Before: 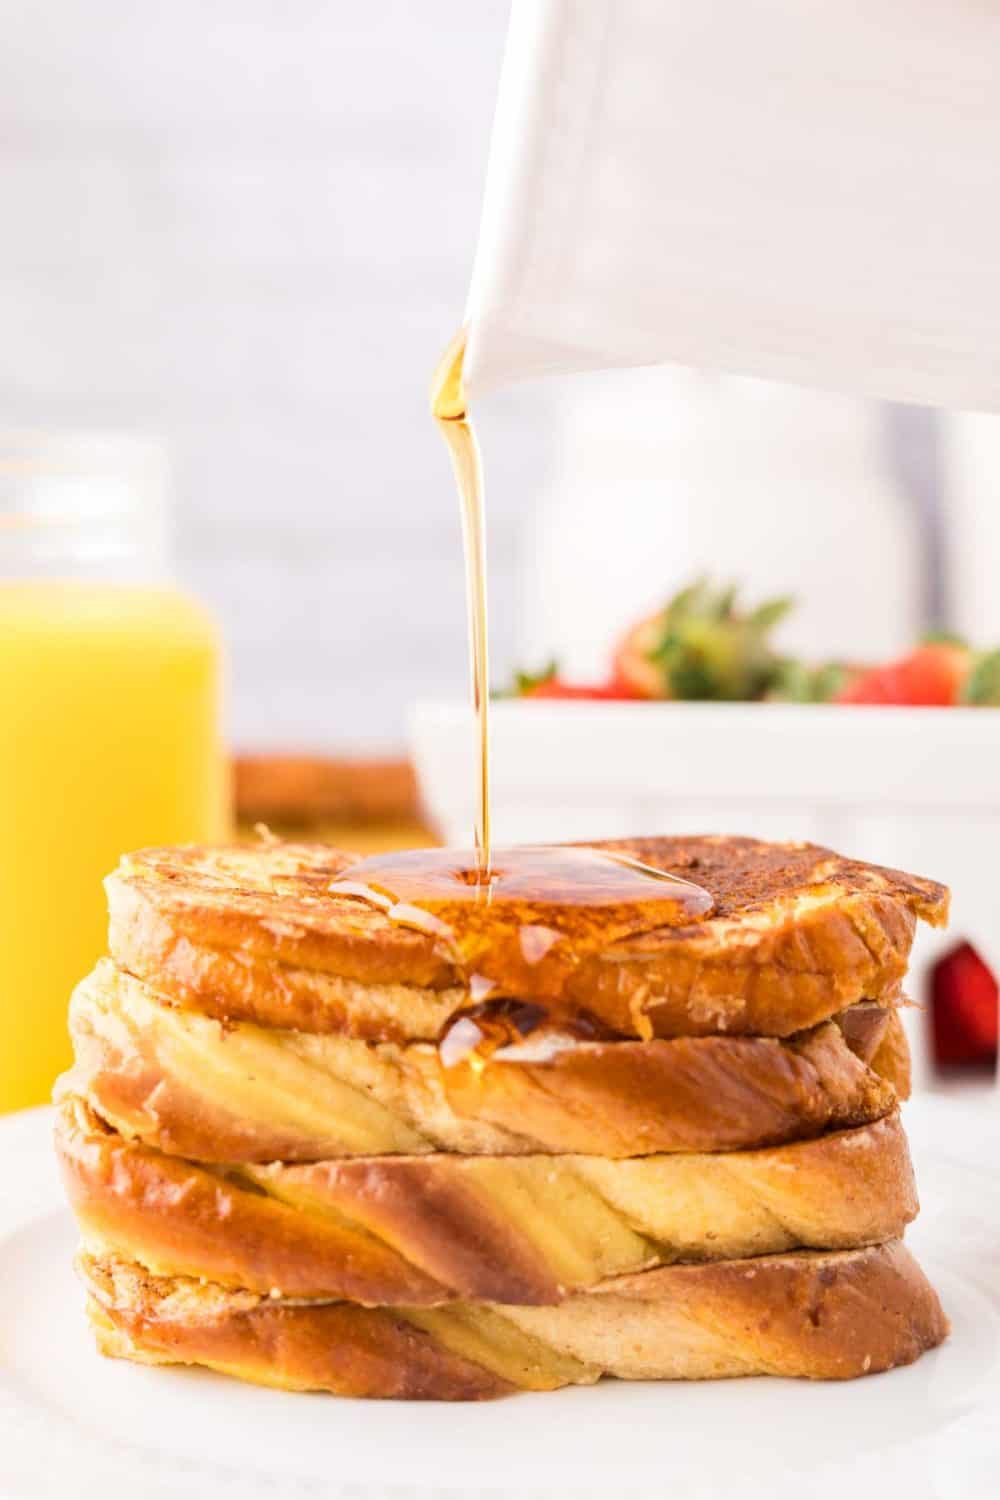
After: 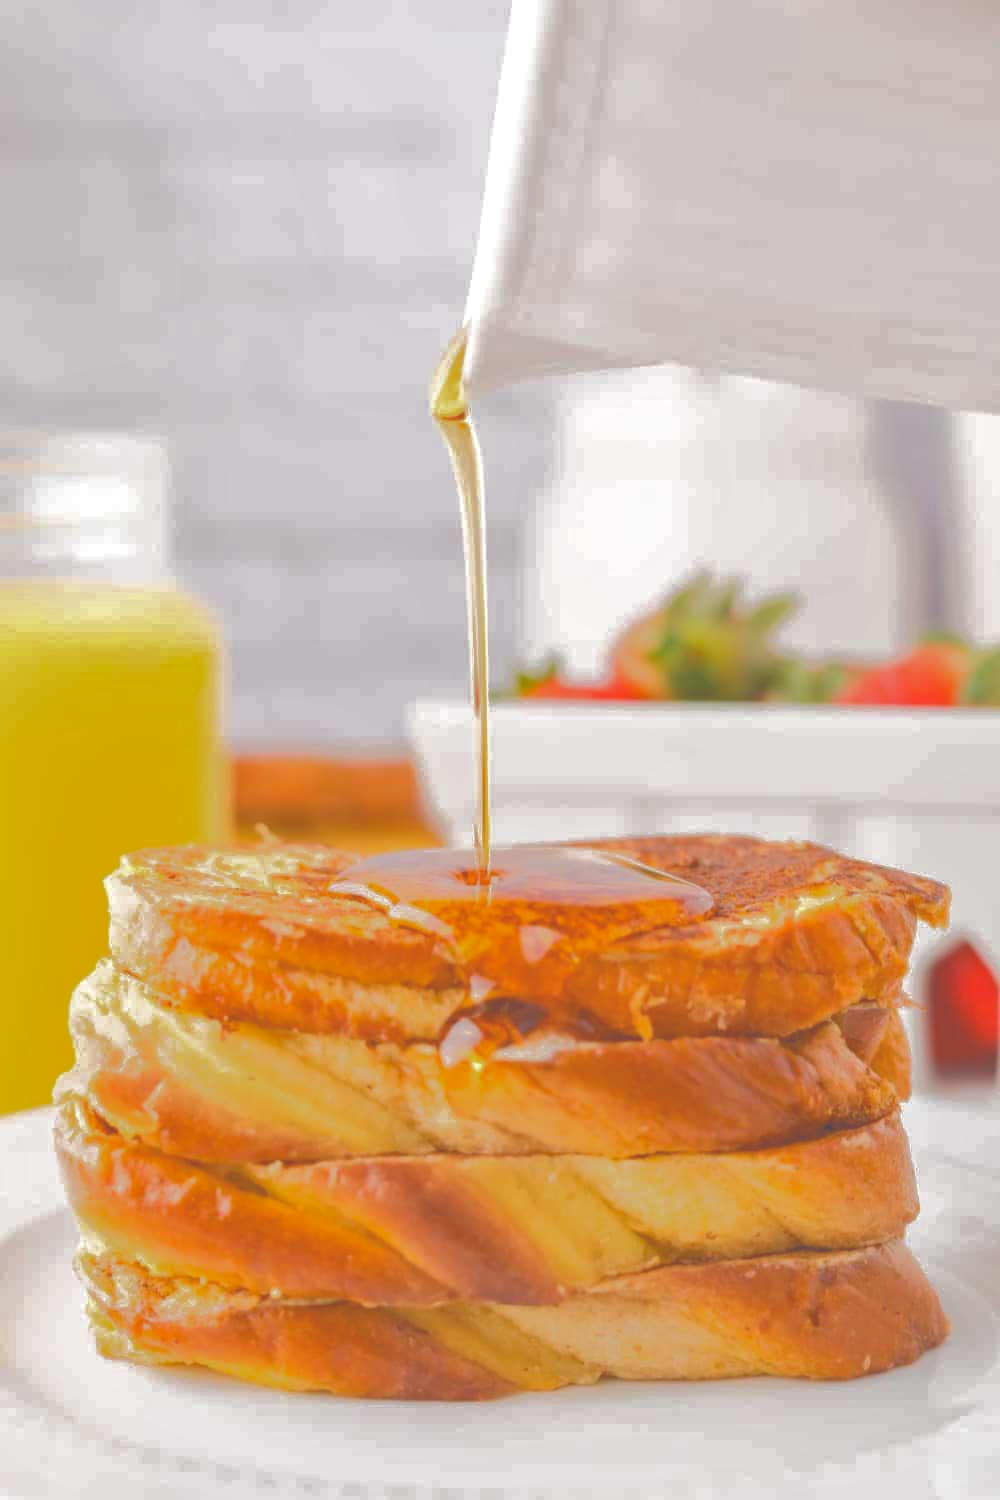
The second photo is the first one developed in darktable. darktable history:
tone curve: curves: ch0 [(0, 0) (0.003, 0.322) (0.011, 0.327) (0.025, 0.345) (0.044, 0.365) (0.069, 0.378) (0.1, 0.391) (0.136, 0.403) (0.177, 0.412) (0.224, 0.429) (0.277, 0.448) (0.335, 0.474) (0.399, 0.503) (0.468, 0.537) (0.543, 0.57) (0.623, 0.61) (0.709, 0.653) (0.801, 0.699) (0.898, 0.75) (1, 1)], color space Lab, independent channels, preserve colors none
local contrast: mode bilateral grid, contrast 19, coarseness 50, detail 119%, midtone range 0.2
